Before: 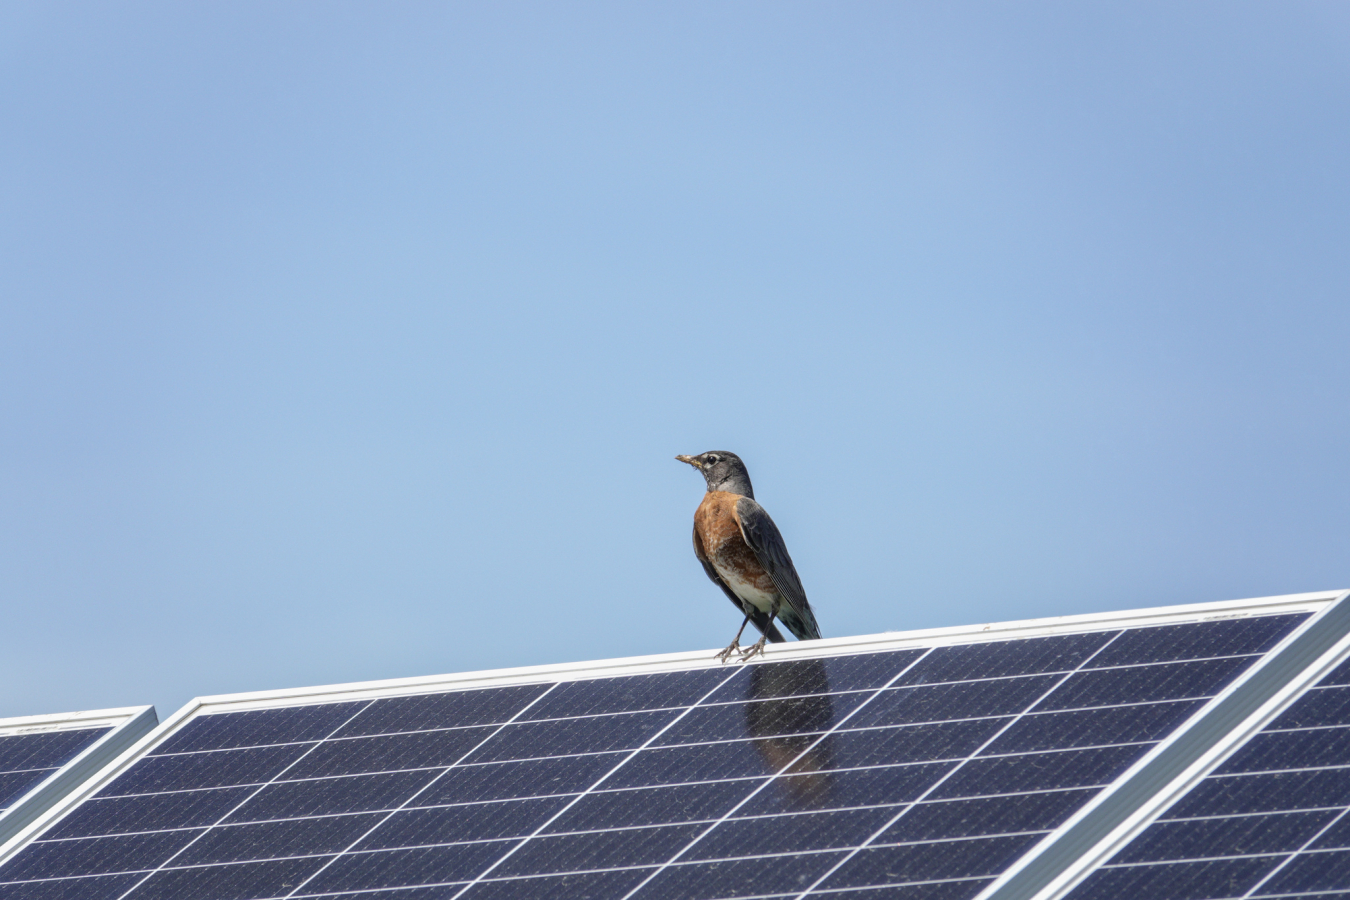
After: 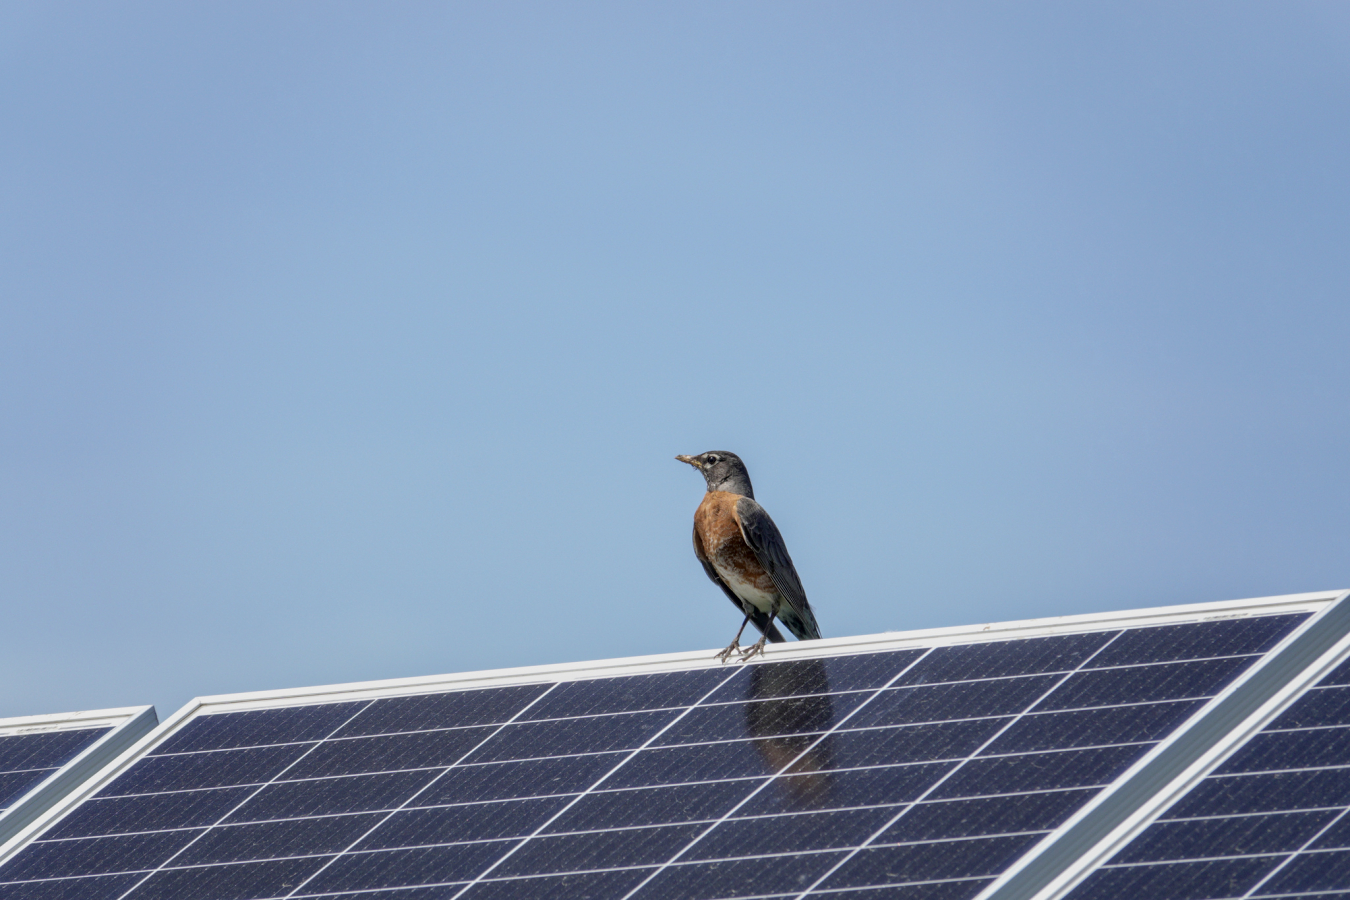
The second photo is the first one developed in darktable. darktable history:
exposure: black level correction 0.006, exposure -0.22 EV, compensate highlight preservation false
